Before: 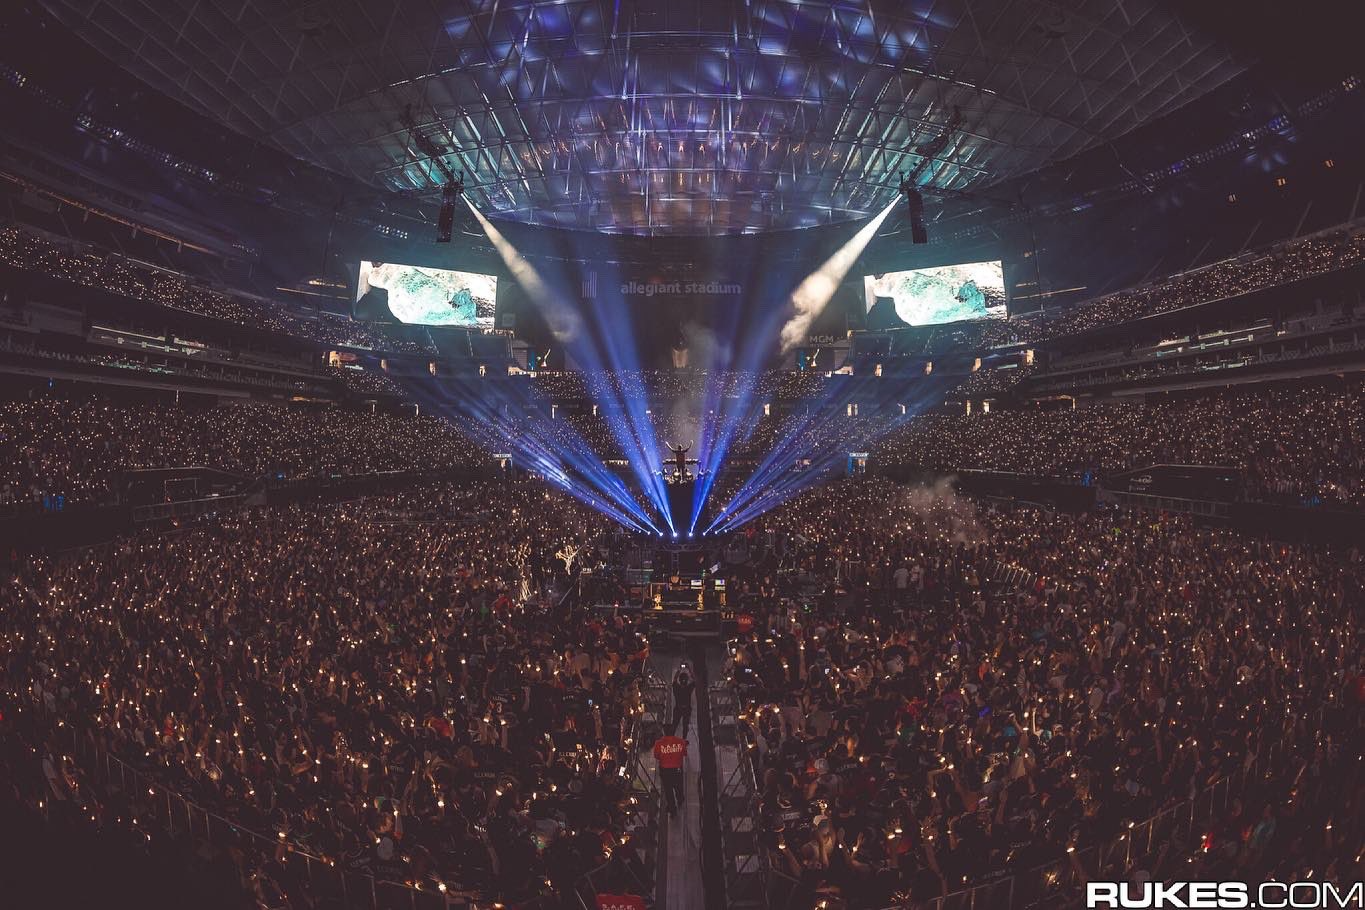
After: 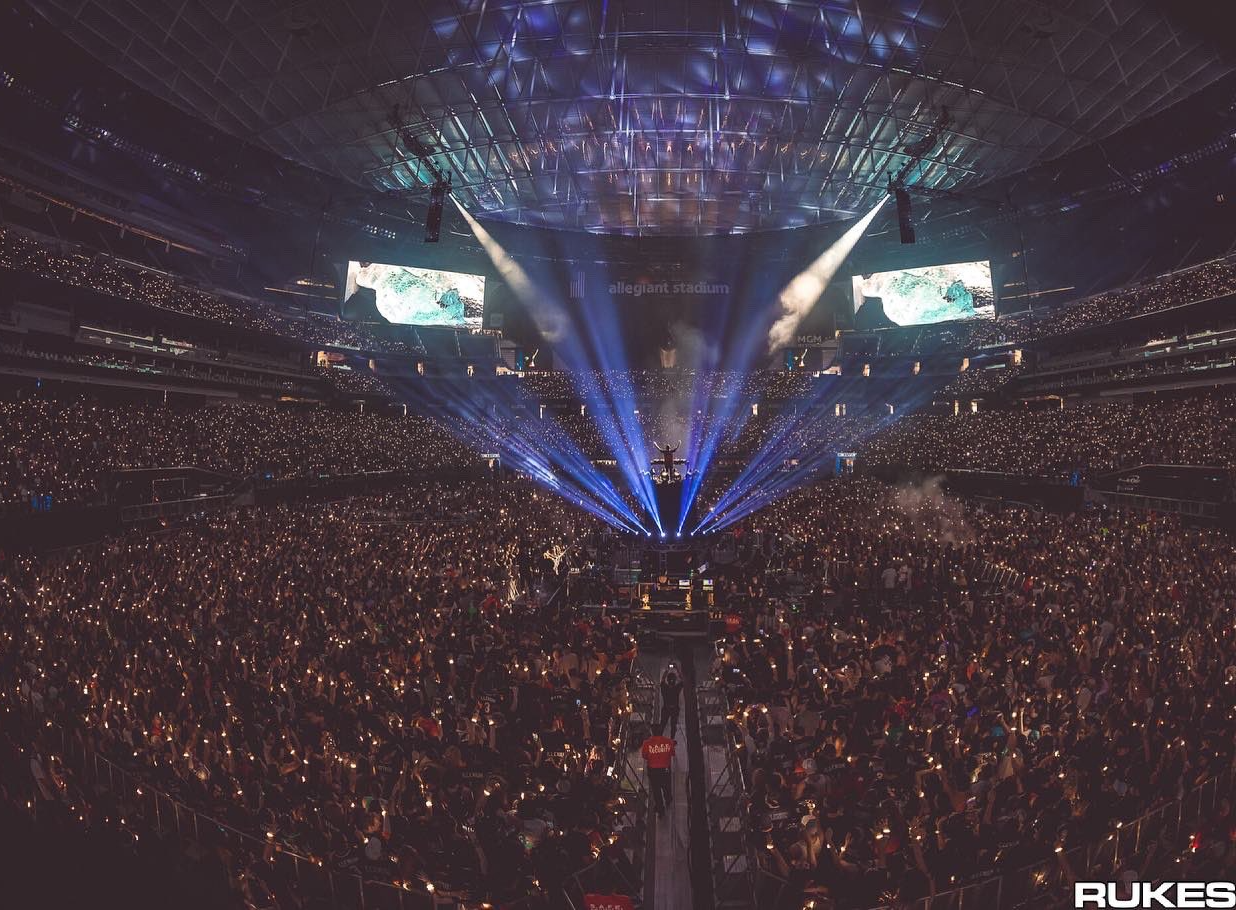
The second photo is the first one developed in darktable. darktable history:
tone equalizer: luminance estimator HSV value / RGB max
crop and rotate: left 0.91%, right 8.498%
